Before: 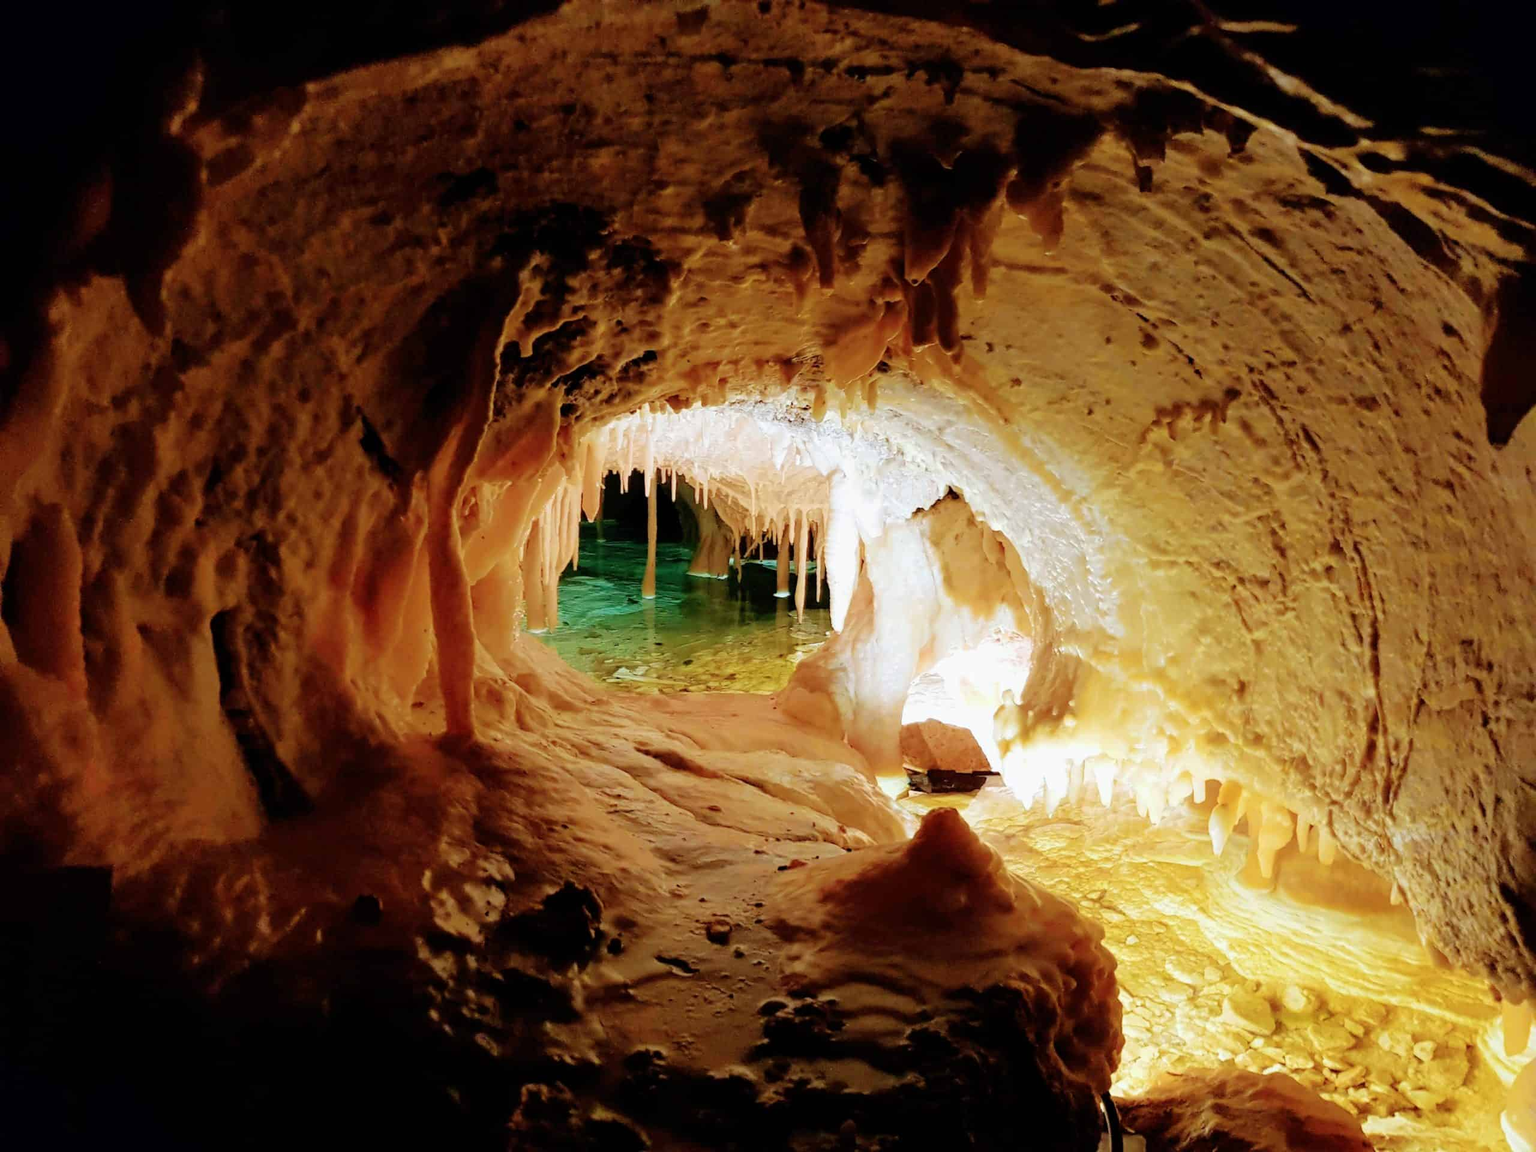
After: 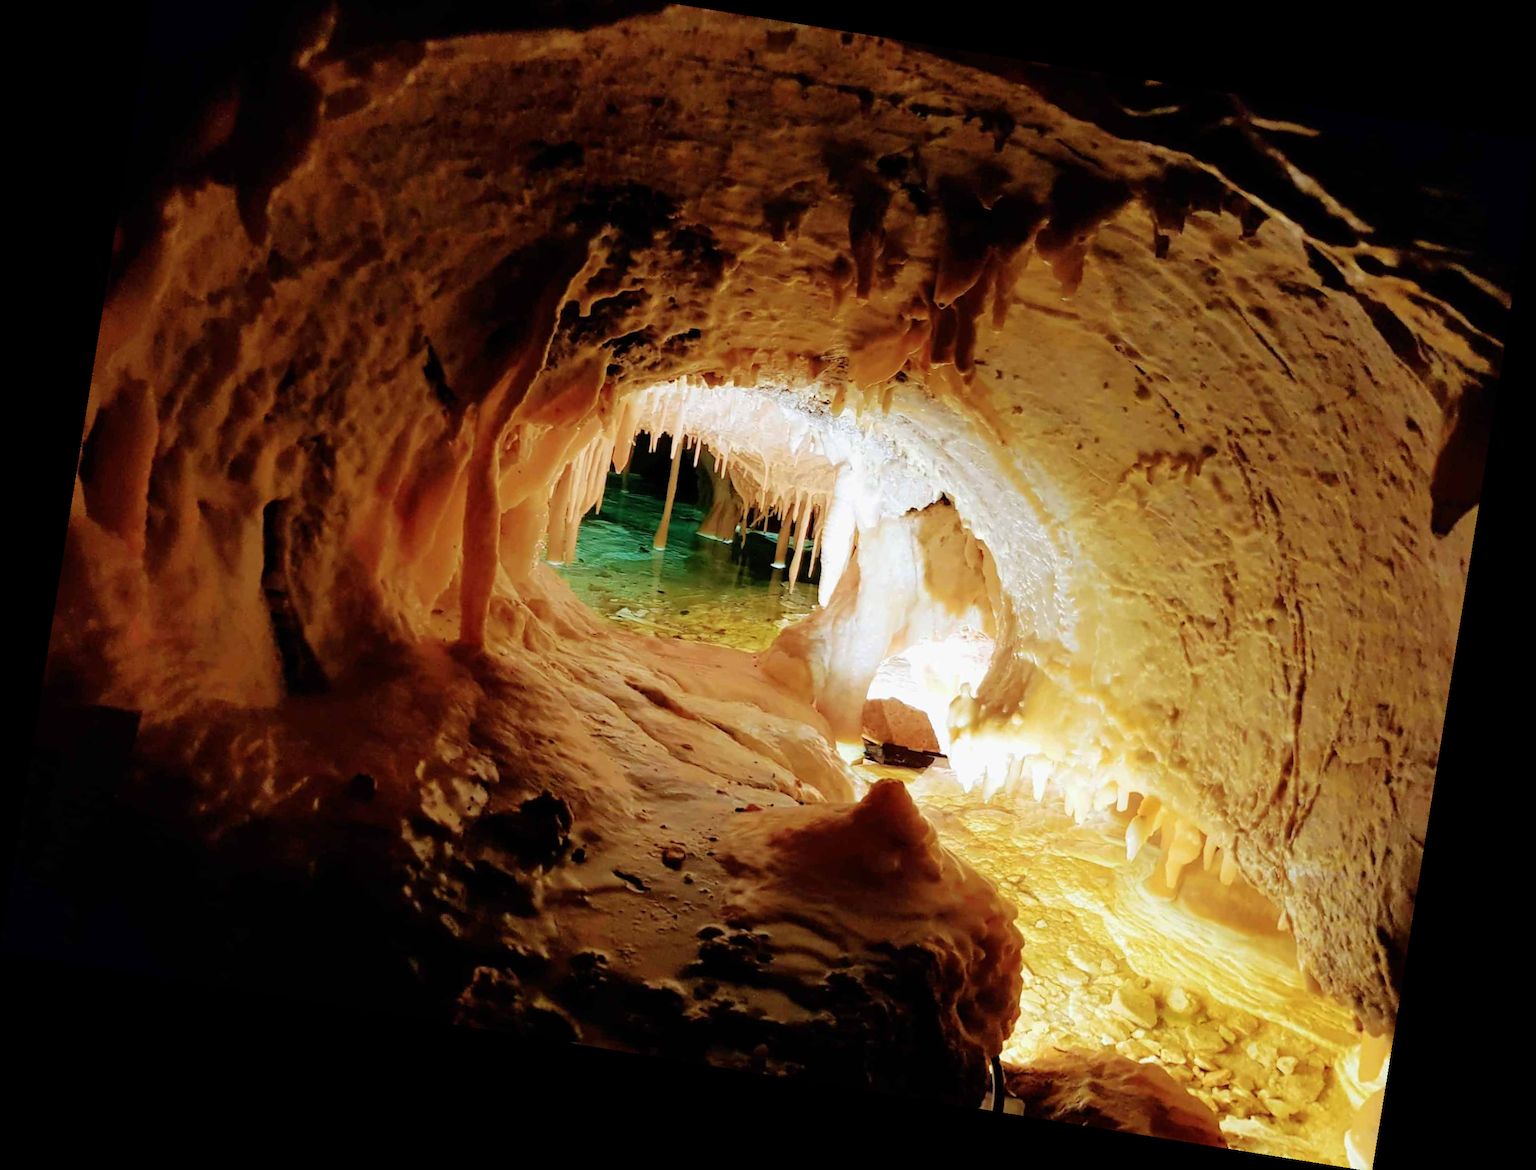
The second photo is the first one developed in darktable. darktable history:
rotate and perspective: rotation 9.12°, automatic cropping off
crop and rotate: top 6.25%
